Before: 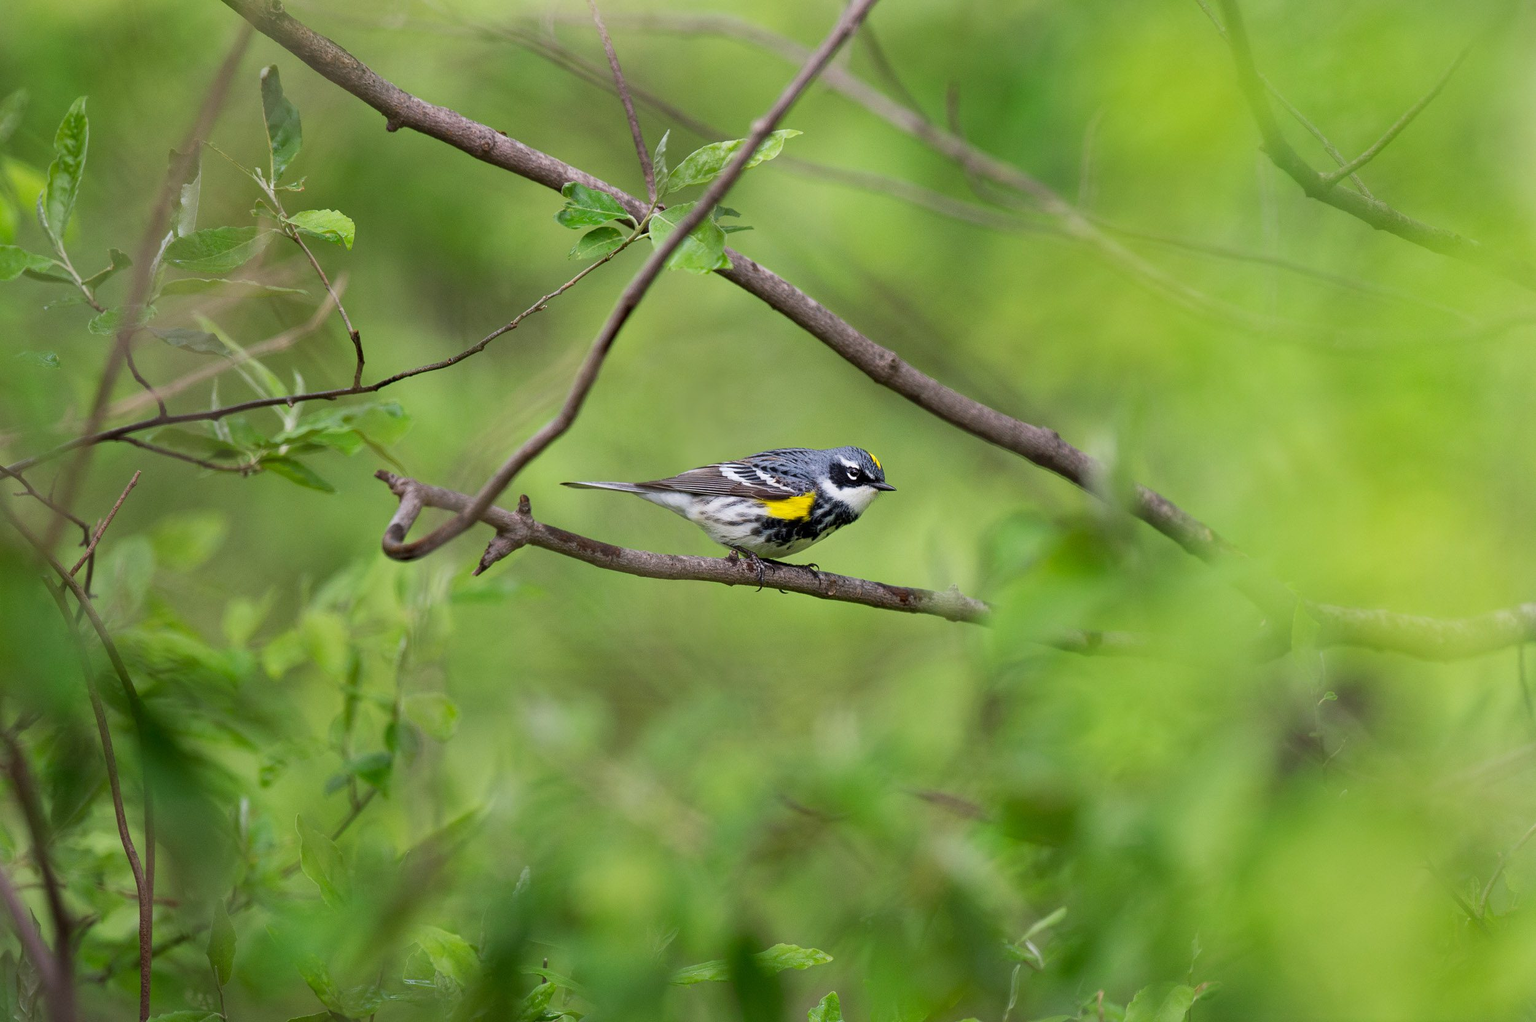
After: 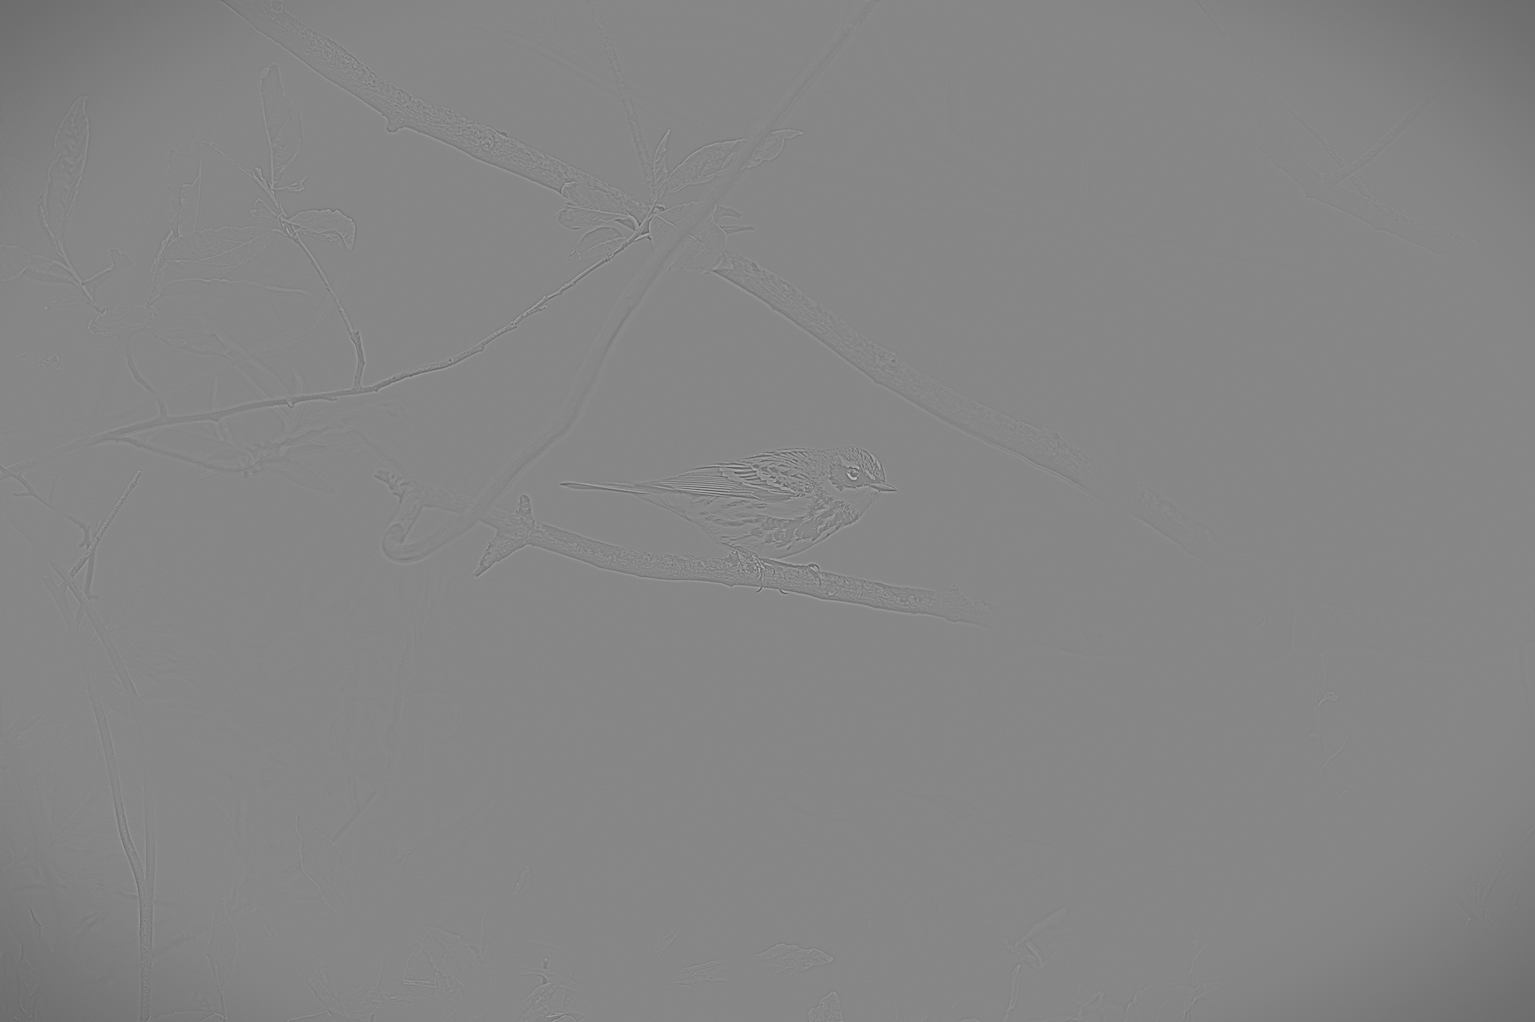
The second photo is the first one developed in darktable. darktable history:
contrast brightness saturation: contrast 0.23, brightness 0.1, saturation 0.29
highpass: sharpness 9.84%, contrast boost 9.94%
vignetting: fall-off start 100%, brightness -0.406, saturation -0.3, width/height ratio 1.324, dithering 8-bit output, unbound false
